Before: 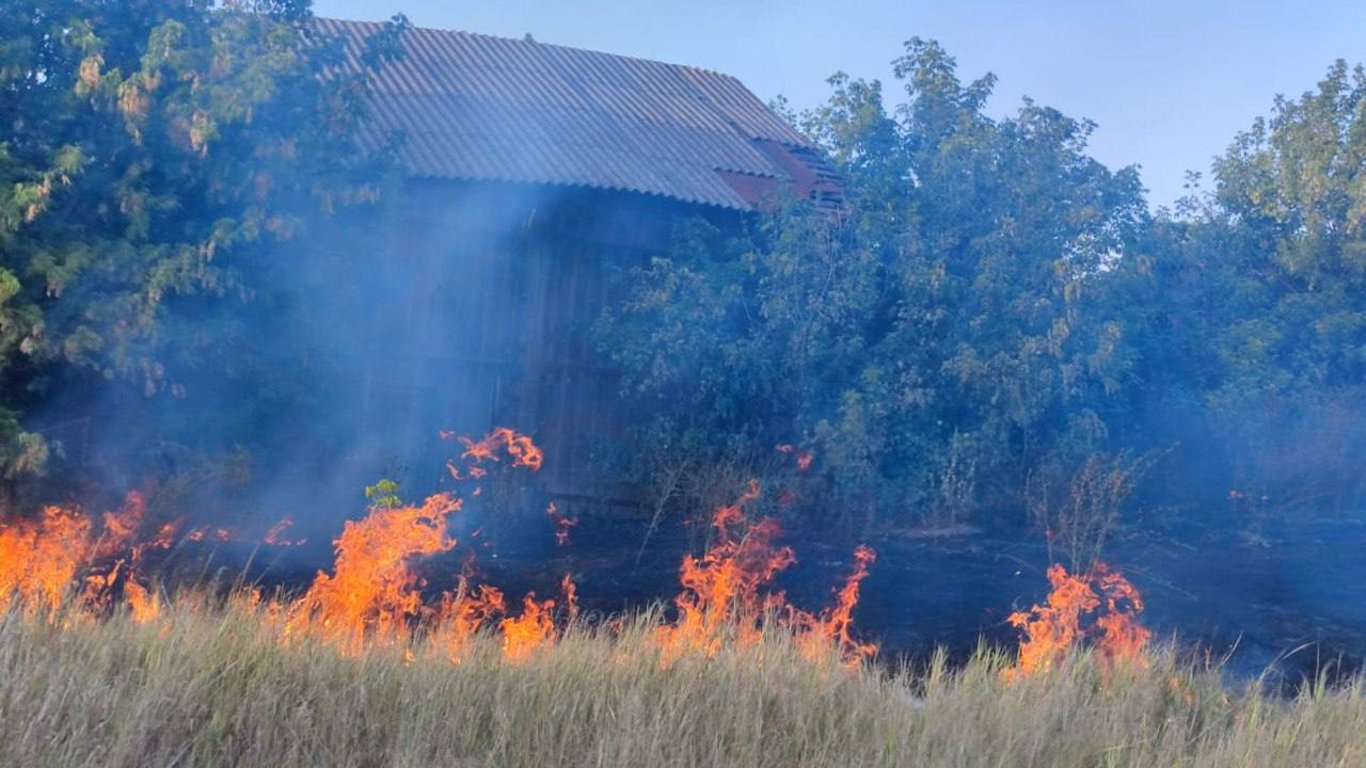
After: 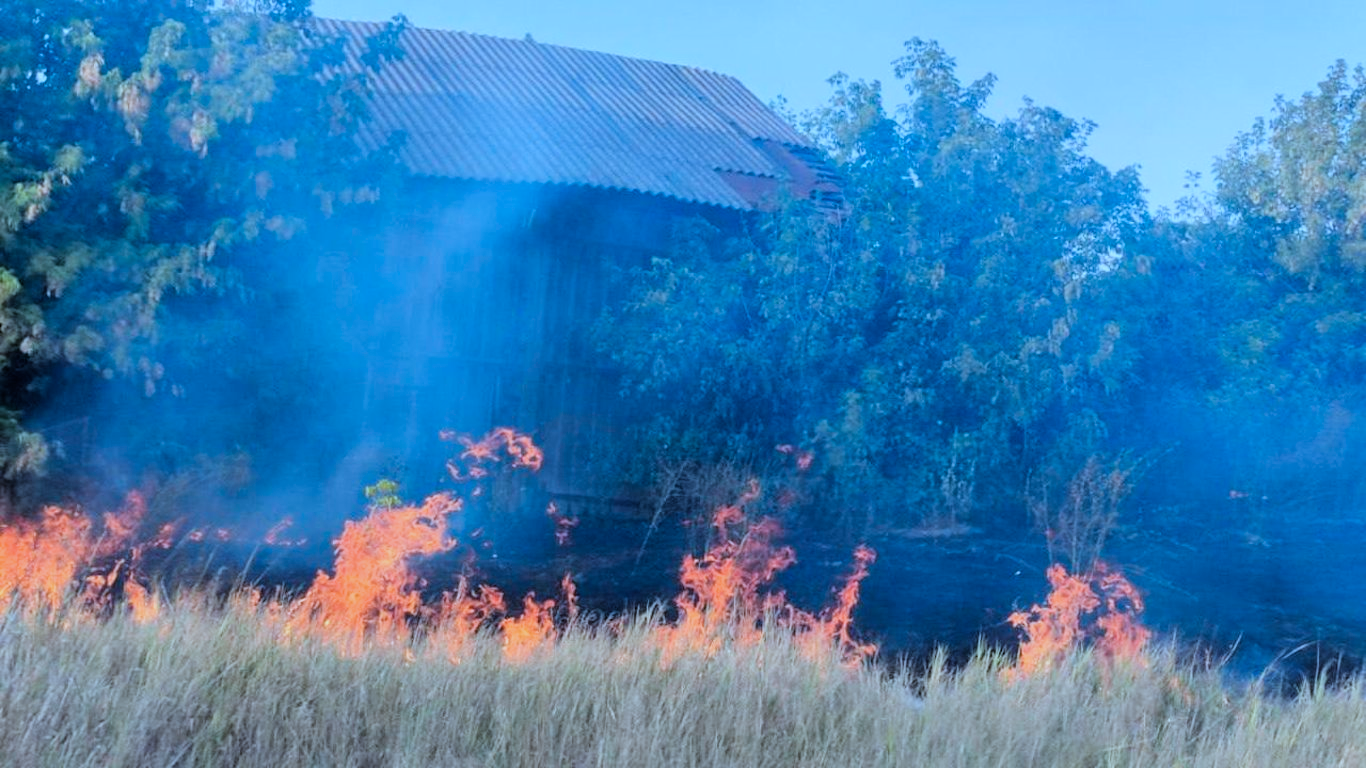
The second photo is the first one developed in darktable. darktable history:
color correction: highlights a* -9.09, highlights b* -23.56
filmic rgb: black relative exposure -7.73 EV, white relative exposure 4.38 EV, hardness 3.75, latitude 50.03%, contrast 1.101, iterations of high-quality reconstruction 0
exposure: black level correction 0, compensate exposure bias true, compensate highlight preservation false
tone equalizer: -8 EV -0.396 EV, -7 EV -0.401 EV, -6 EV -0.34 EV, -5 EV -0.196 EV, -3 EV 0.248 EV, -2 EV 0.31 EV, -1 EV 0.409 EV, +0 EV 0.421 EV
